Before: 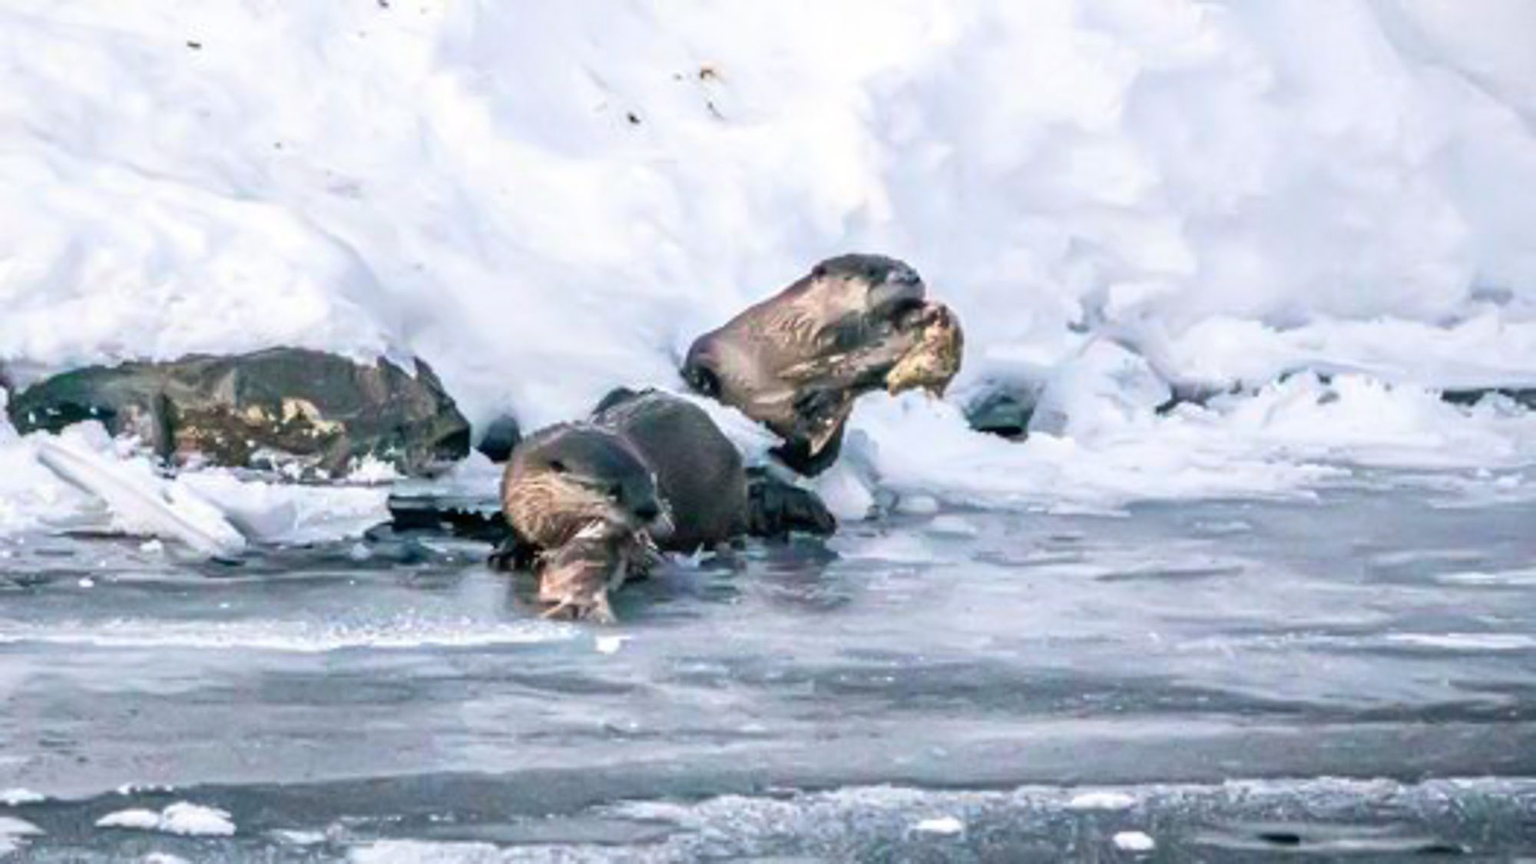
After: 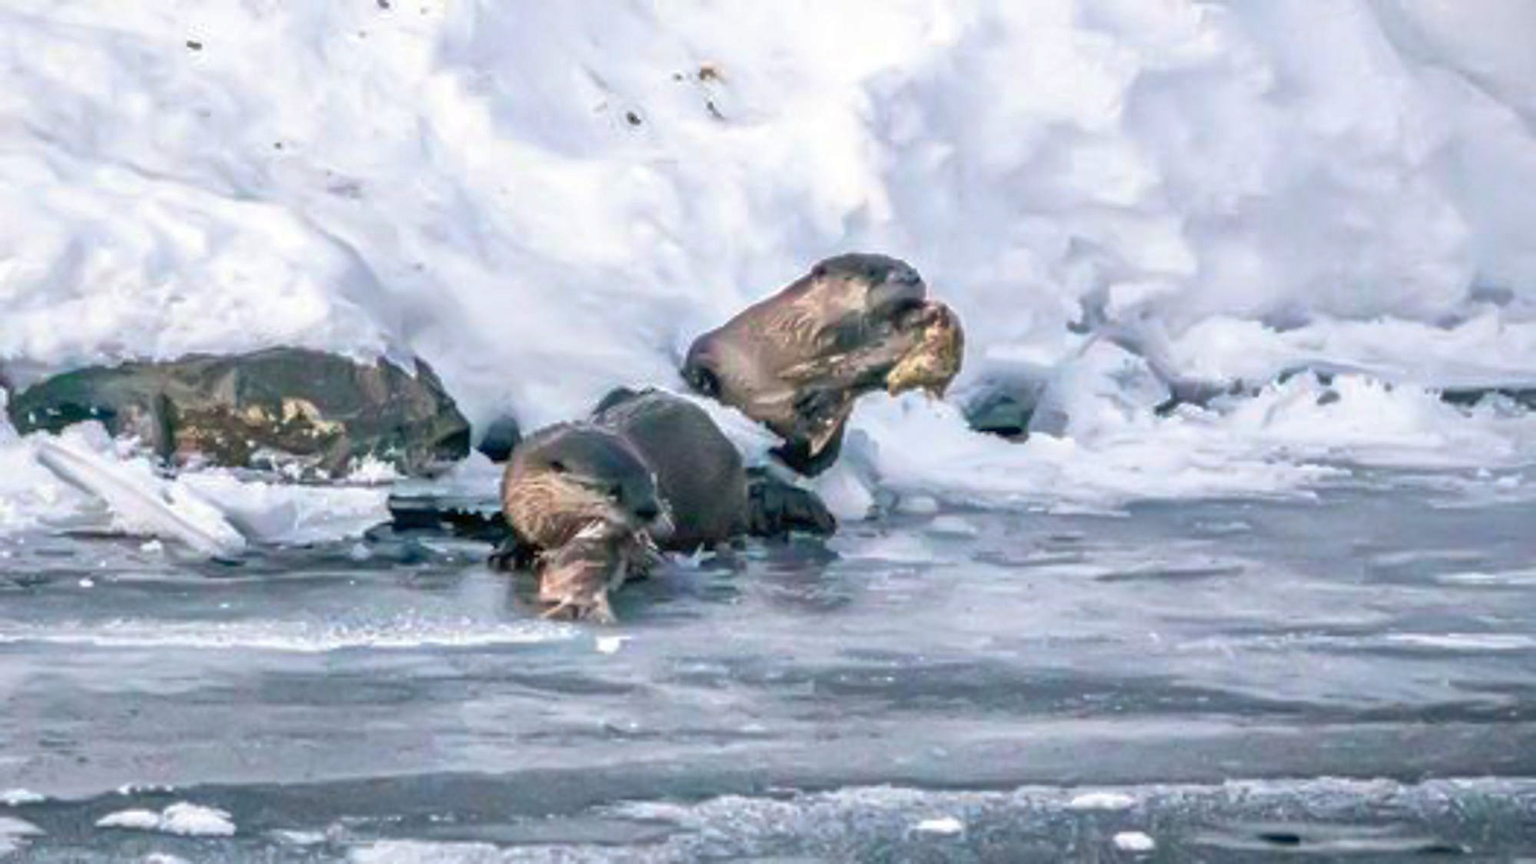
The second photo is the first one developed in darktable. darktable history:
shadows and highlights: highlights color adjustment 42.09%
